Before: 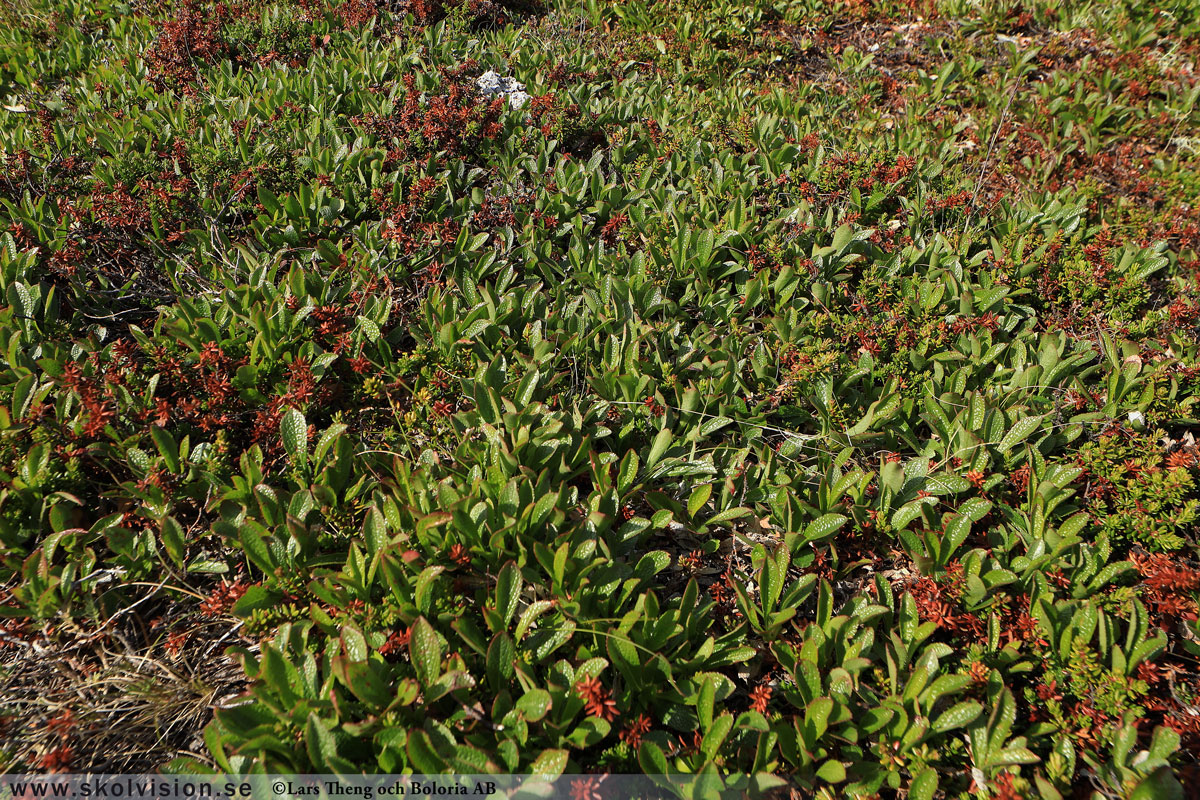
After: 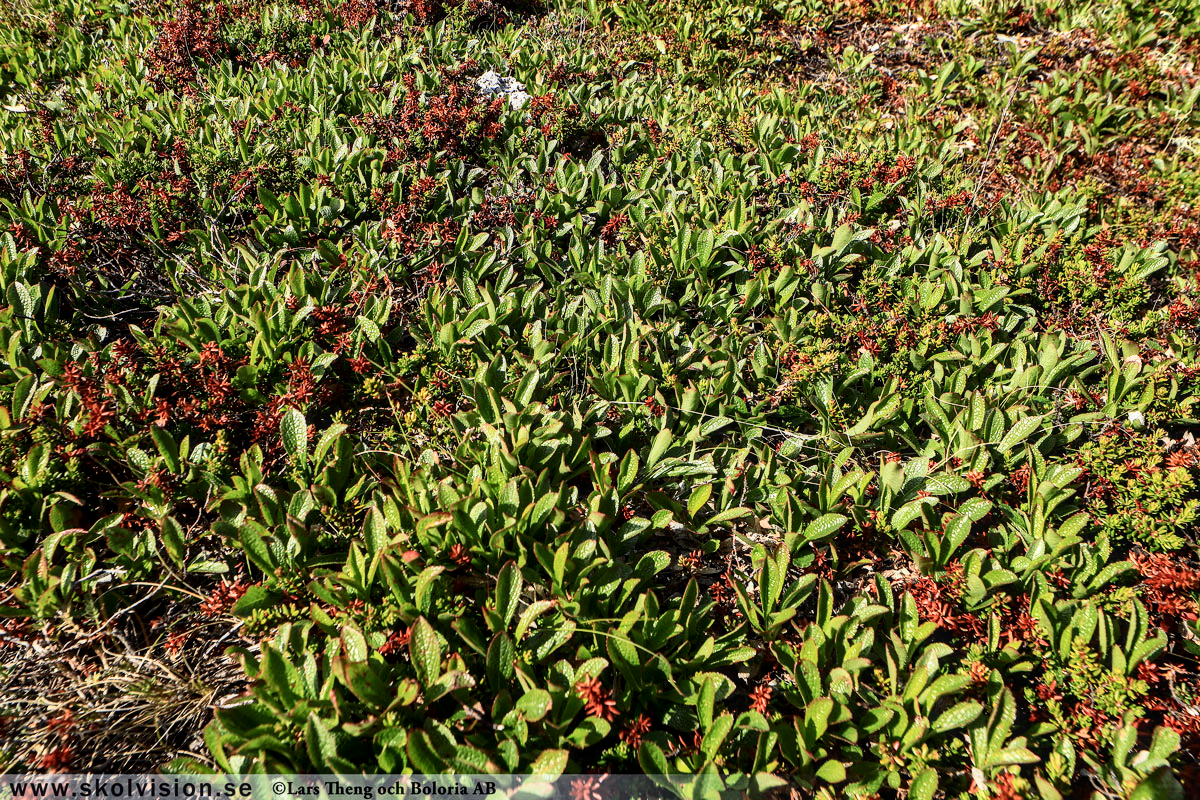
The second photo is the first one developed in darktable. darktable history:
exposure: black level correction 0.001, exposure 0.5 EV, compensate exposure bias true, compensate highlight preservation false
filmic rgb: black relative exposure -11.35 EV, white relative exposure 3.22 EV, hardness 6.76, color science v6 (2022)
local contrast: on, module defaults
shadows and highlights: radius 264.75, soften with gaussian
contrast brightness saturation: contrast 0.28
